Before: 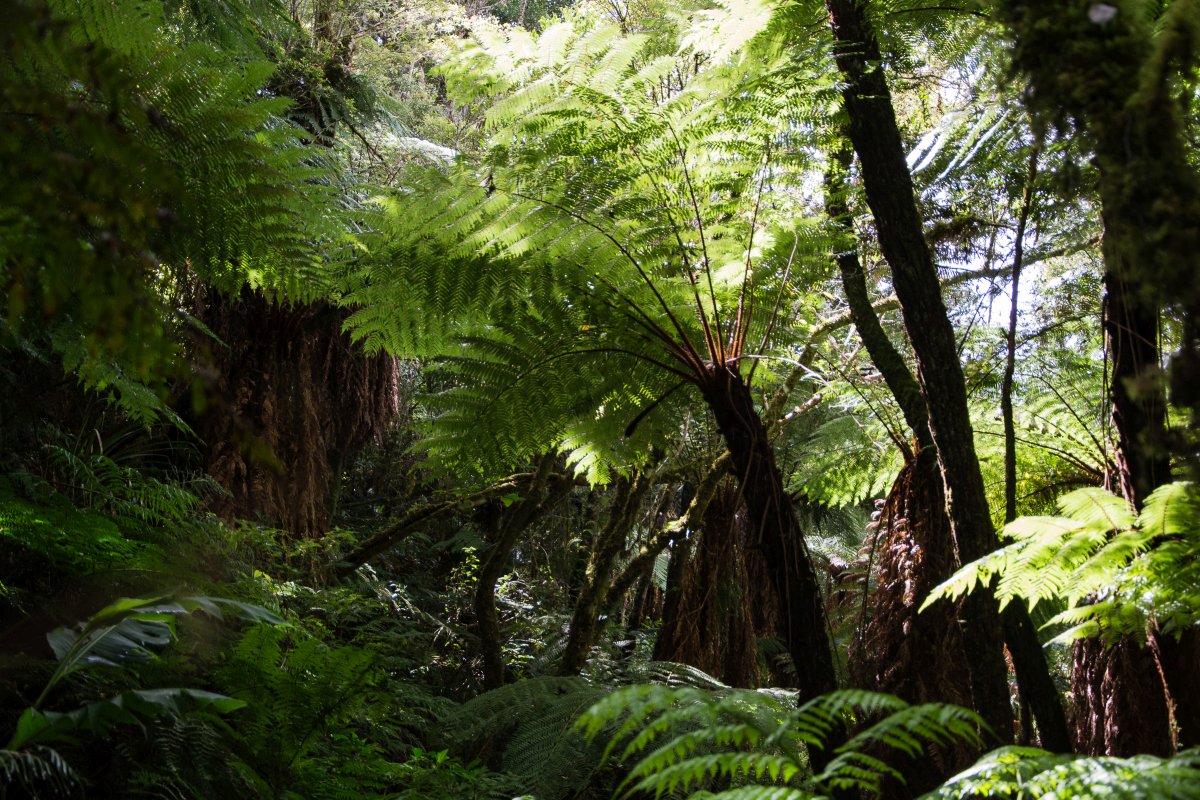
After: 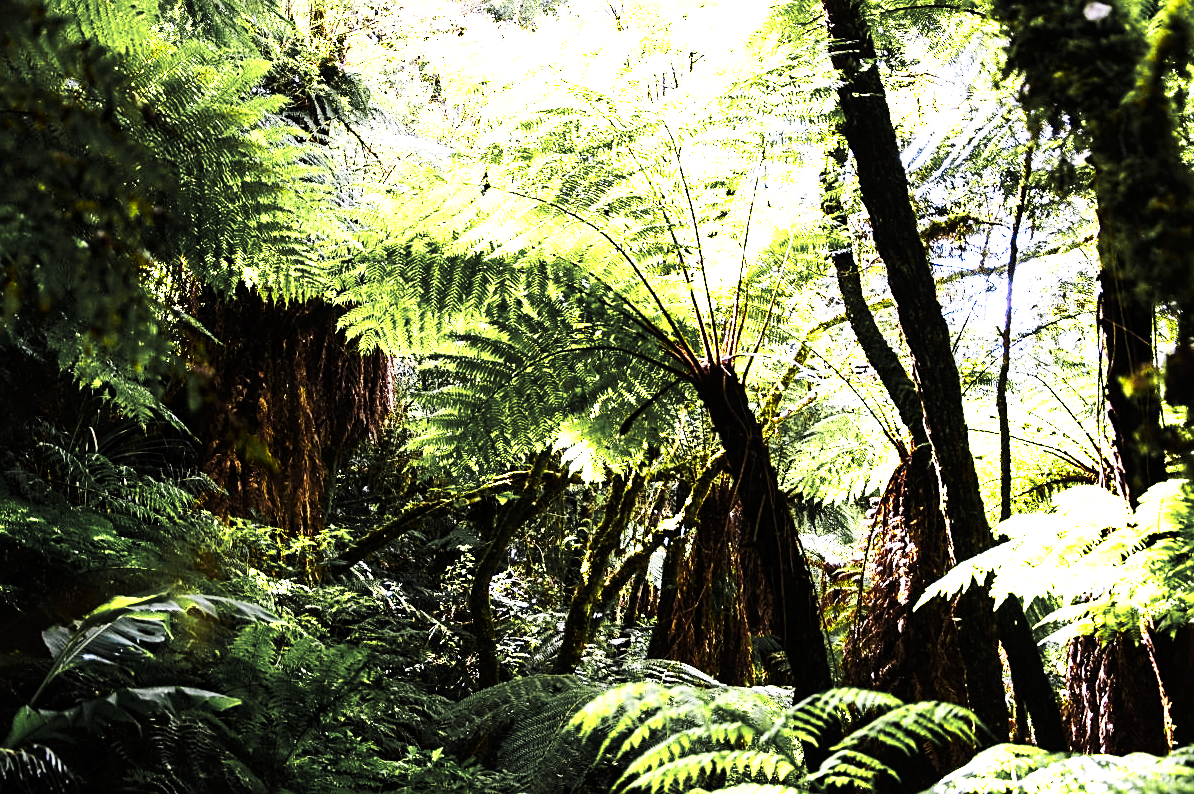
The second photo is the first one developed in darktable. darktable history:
crop and rotate: left 0.476%, top 0.294%, bottom 0.359%
base curve: curves: ch0 [(0, 0) (0.007, 0.004) (0.027, 0.03) (0.046, 0.07) (0.207, 0.54) (0.442, 0.872) (0.673, 0.972) (1, 1)], preserve colors none
tone curve: curves: ch0 [(0, 0) (0.003, 0.003) (0.011, 0.012) (0.025, 0.026) (0.044, 0.046) (0.069, 0.072) (0.1, 0.104) (0.136, 0.141) (0.177, 0.185) (0.224, 0.247) (0.277, 0.335) (0.335, 0.447) (0.399, 0.539) (0.468, 0.636) (0.543, 0.723) (0.623, 0.803) (0.709, 0.873) (0.801, 0.936) (0.898, 0.978) (1, 1)], preserve colors none
exposure: black level correction 0, exposure 0.2 EV, compensate highlight preservation false
sharpen: on, module defaults
local contrast: mode bilateral grid, contrast 10, coarseness 24, detail 111%, midtone range 0.2
color zones: curves: ch0 [(0.004, 0.306) (0.107, 0.448) (0.252, 0.656) (0.41, 0.398) (0.595, 0.515) (0.768, 0.628)]; ch1 [(0.07, 0.323) (0.151, 0.452) (0.252, 0.608) (0.346, 0.221) (0.463, 0.189) (0.61, 0.368) (0.735, 0.395) (0.921, 0.412)]; ch2 [(0, 0.476) (0.132, 0.512) (0.243, 0.512) (0.397, 0.48) (0.522, 0.376) (0.634, 0.536) (0.761, 0.46)]
